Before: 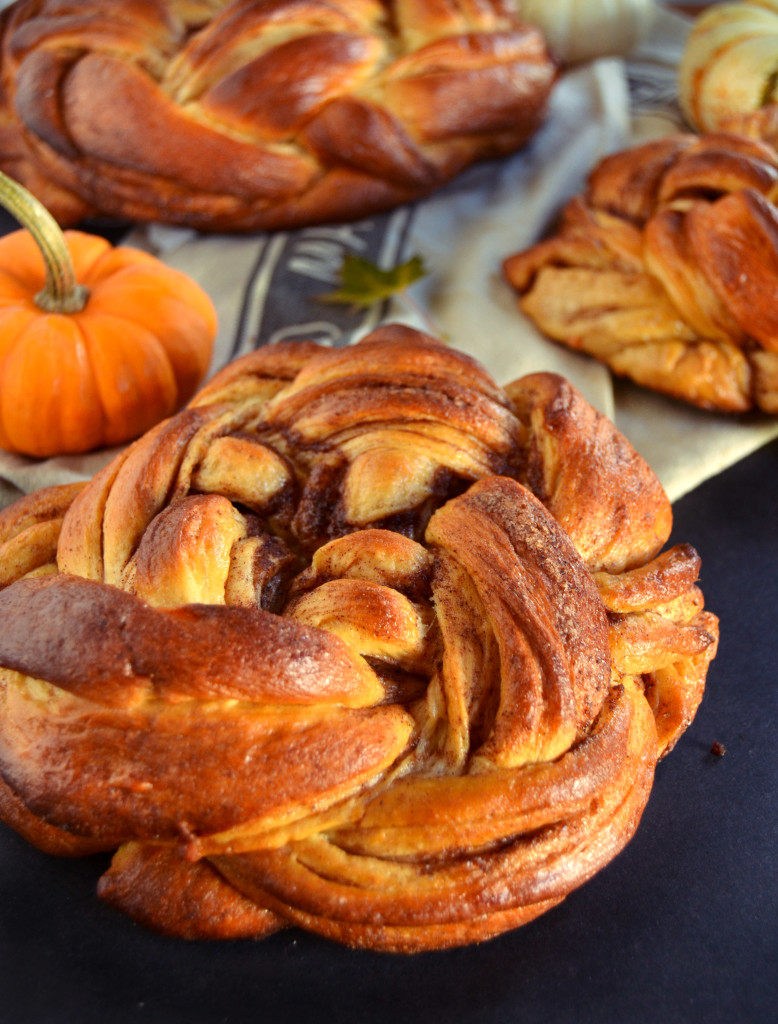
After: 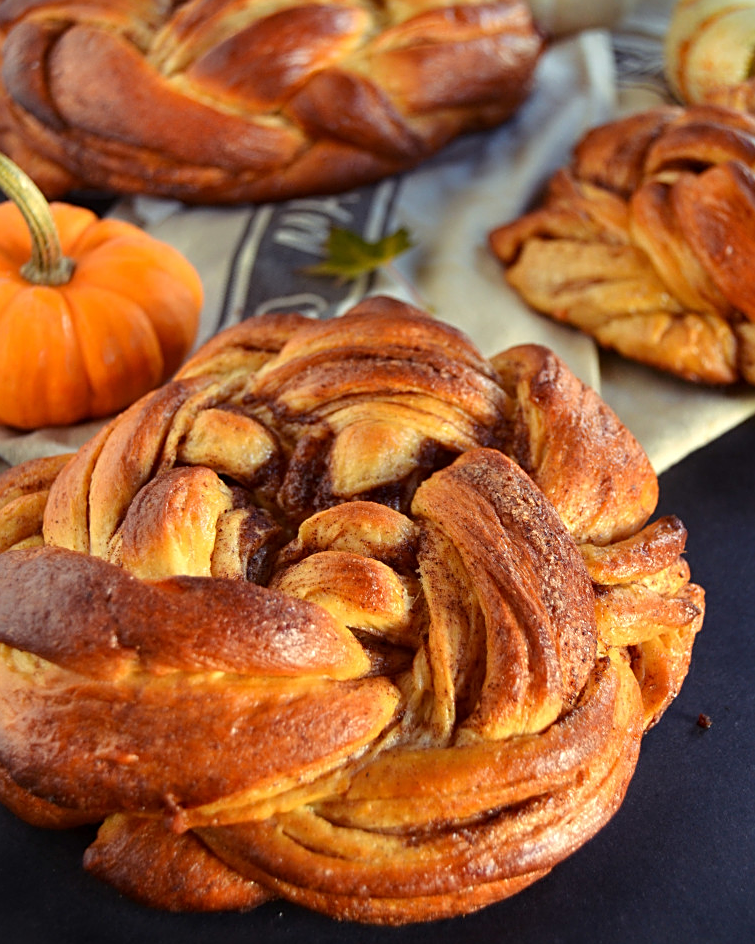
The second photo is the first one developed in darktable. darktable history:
crop: left 1.867%, top 2.75%, right 0.993%, bottom 4.967%
sharpen: on, module defaults
